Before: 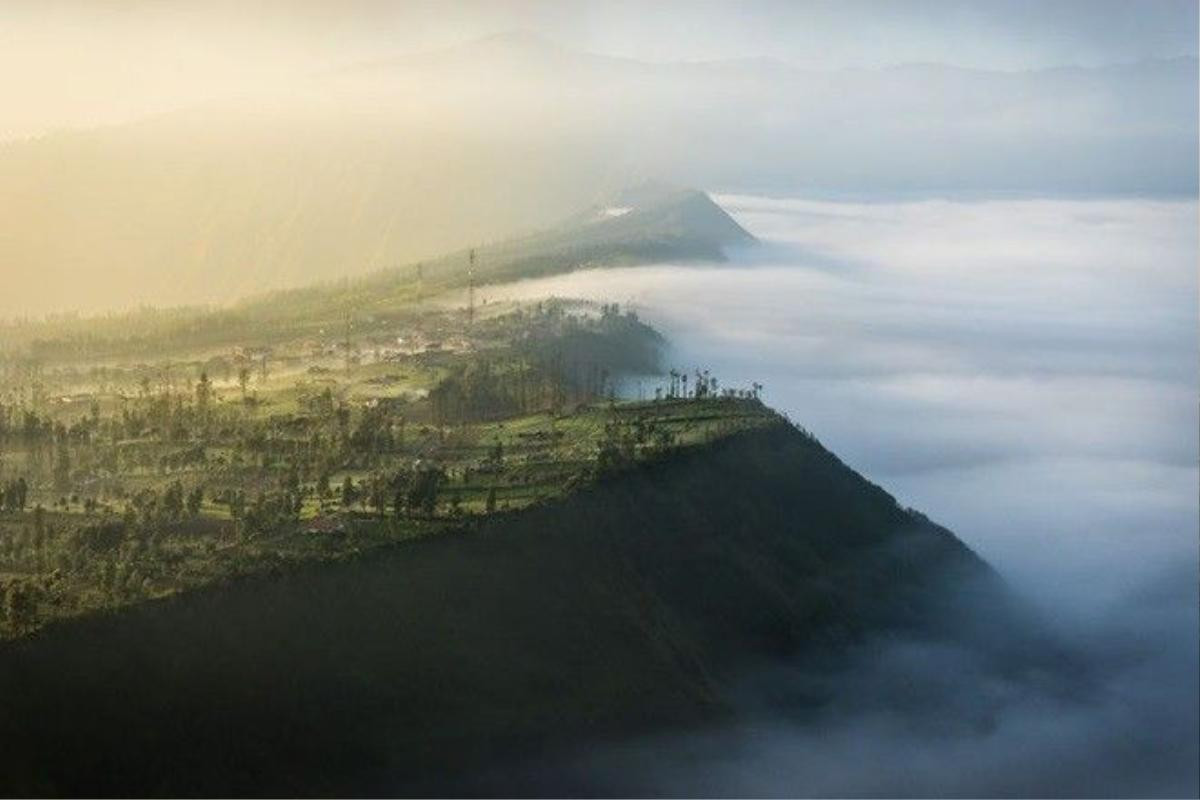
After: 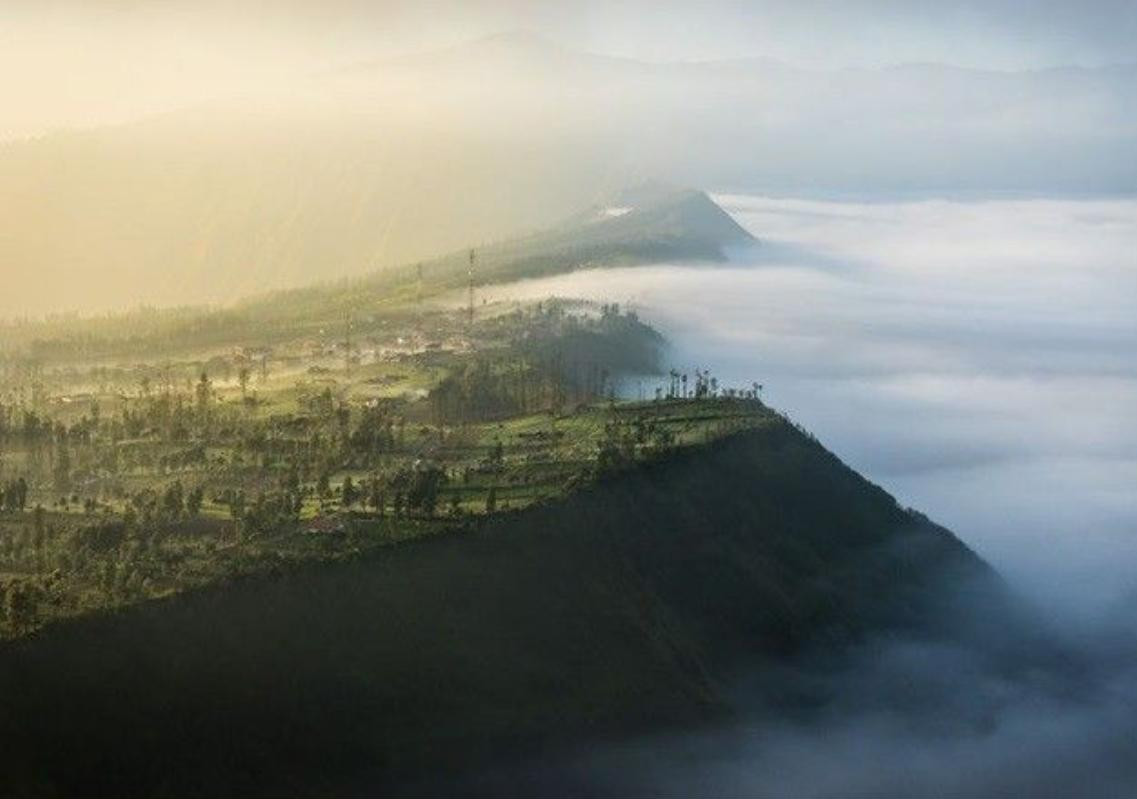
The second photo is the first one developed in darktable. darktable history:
crop and rotate: left 0%, right 5.168%
